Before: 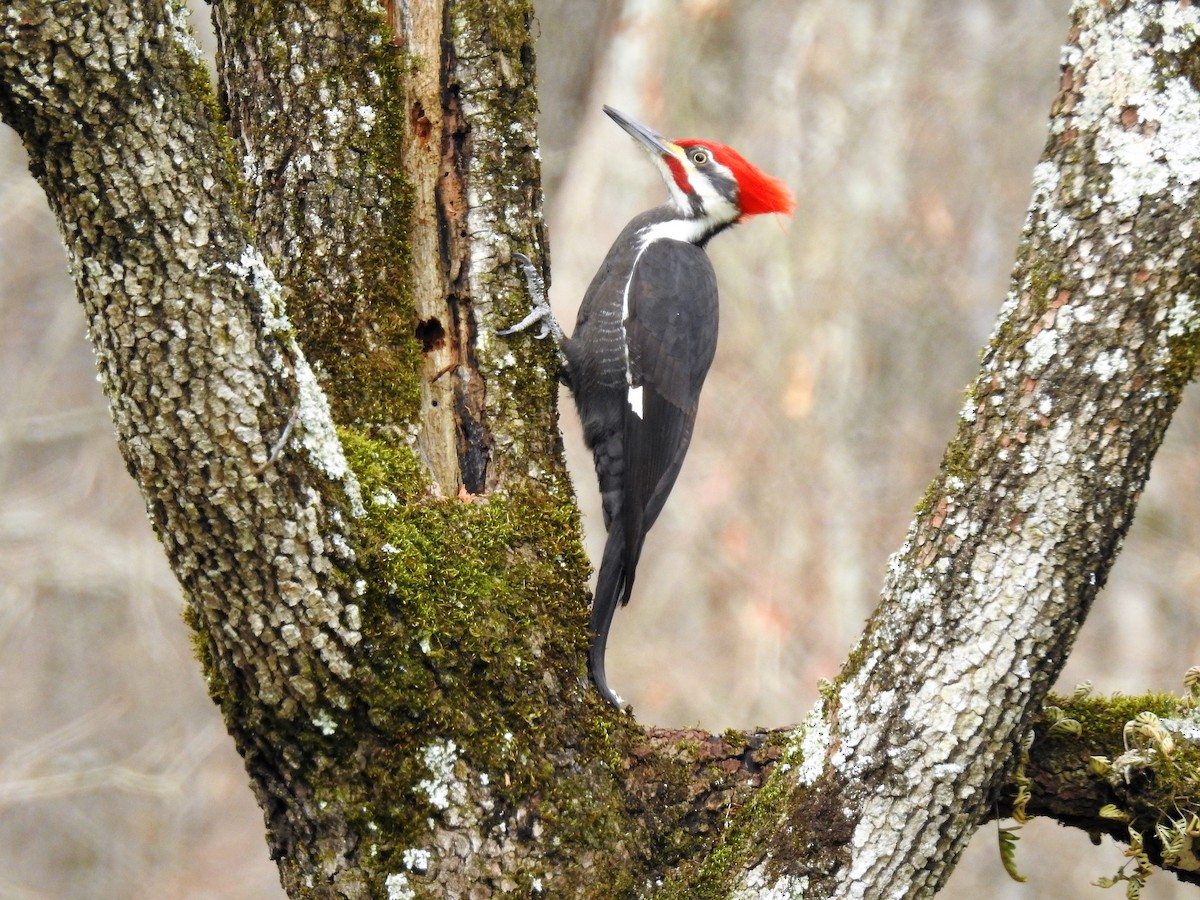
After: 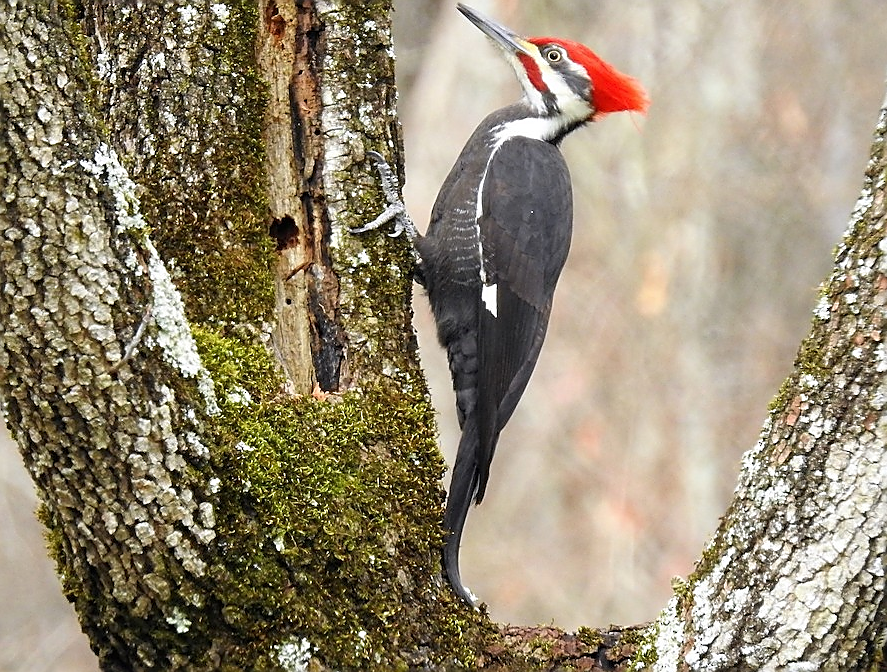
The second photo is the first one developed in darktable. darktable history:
crop and rotate: left 12.175%, top 11.384%, right 13.904%, bottom 13.891%
sharpen: radius 1.362, amount 1.258, threshold 0.685
